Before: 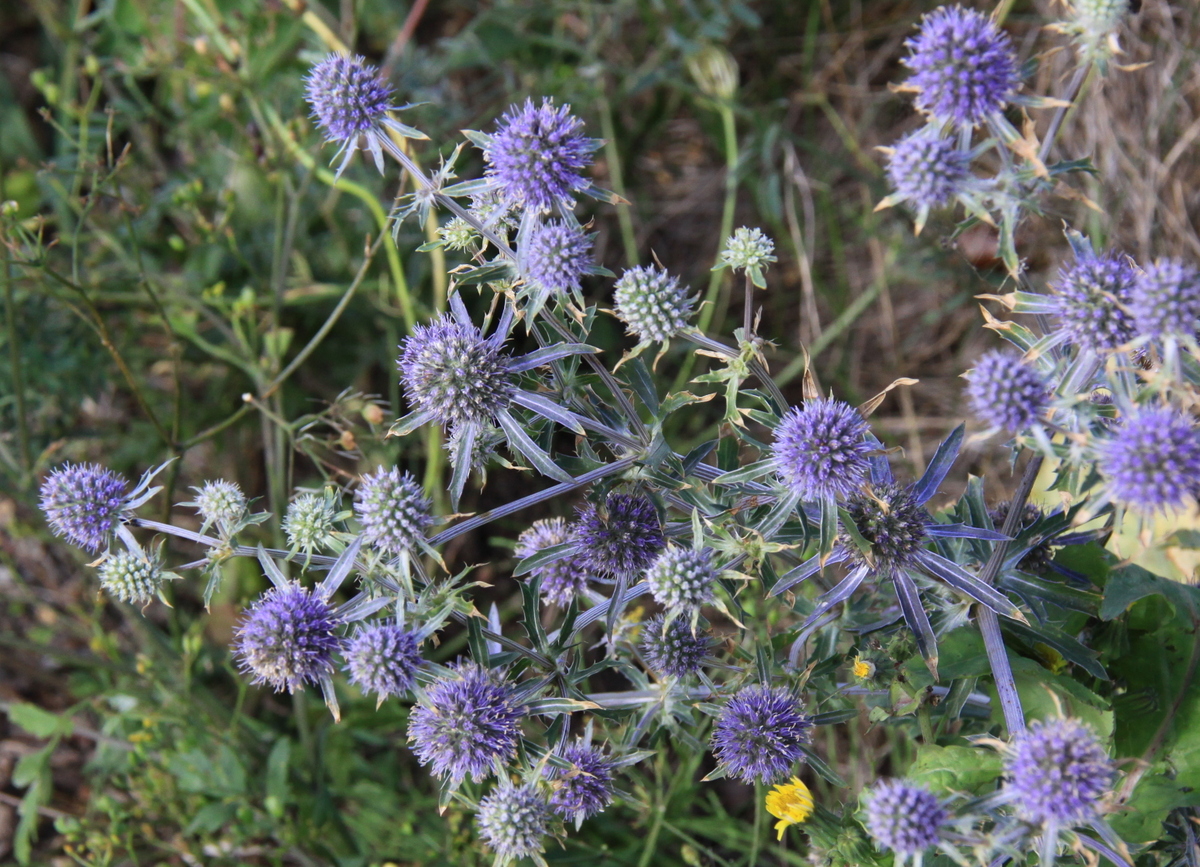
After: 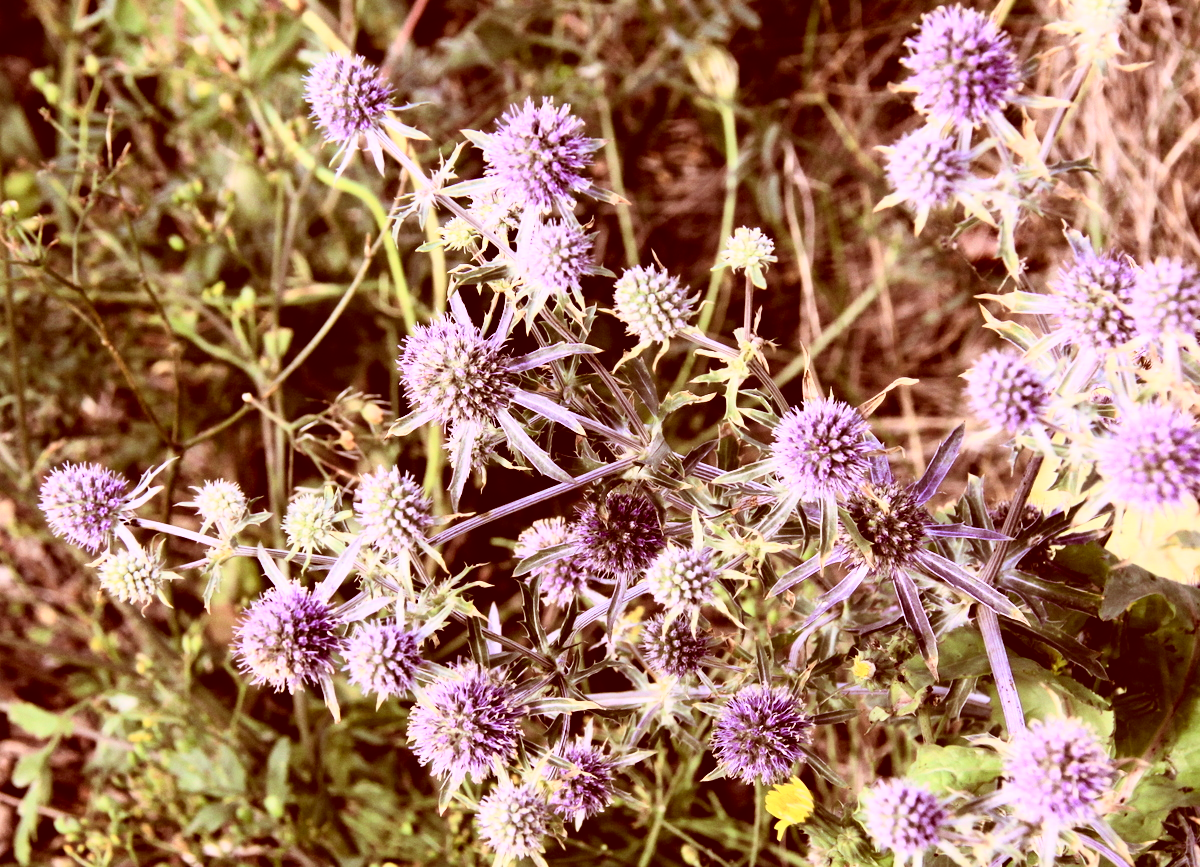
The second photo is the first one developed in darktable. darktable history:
color correction: highlights a* 9.03, highlights b* 8.71, shadows a* 40, shadows b* 40, saturation 0.8
tone equalizer: on, module defaults
rgb curve: curves: ch0 [(0, 0) (0.21, 0.15) (0.24, 0.21) (0.5, 0.75) (0.75, 0.96) (0.89, 0.99) (1, 1)]; ch1 [(0, 0.02) (0.21, 0.13) (0.25, 0.2) (0.5, 0.67) (0.75, 0.9) (0.89, 0.97) (1, 1)]; ch2 [(0, 0.02) (0.21, 0.13) (0.25, 0.2) (0.5, 0.67) (0.75, 0.9) (0.89, 0.97) (1, 1)], compensate middle gray true
